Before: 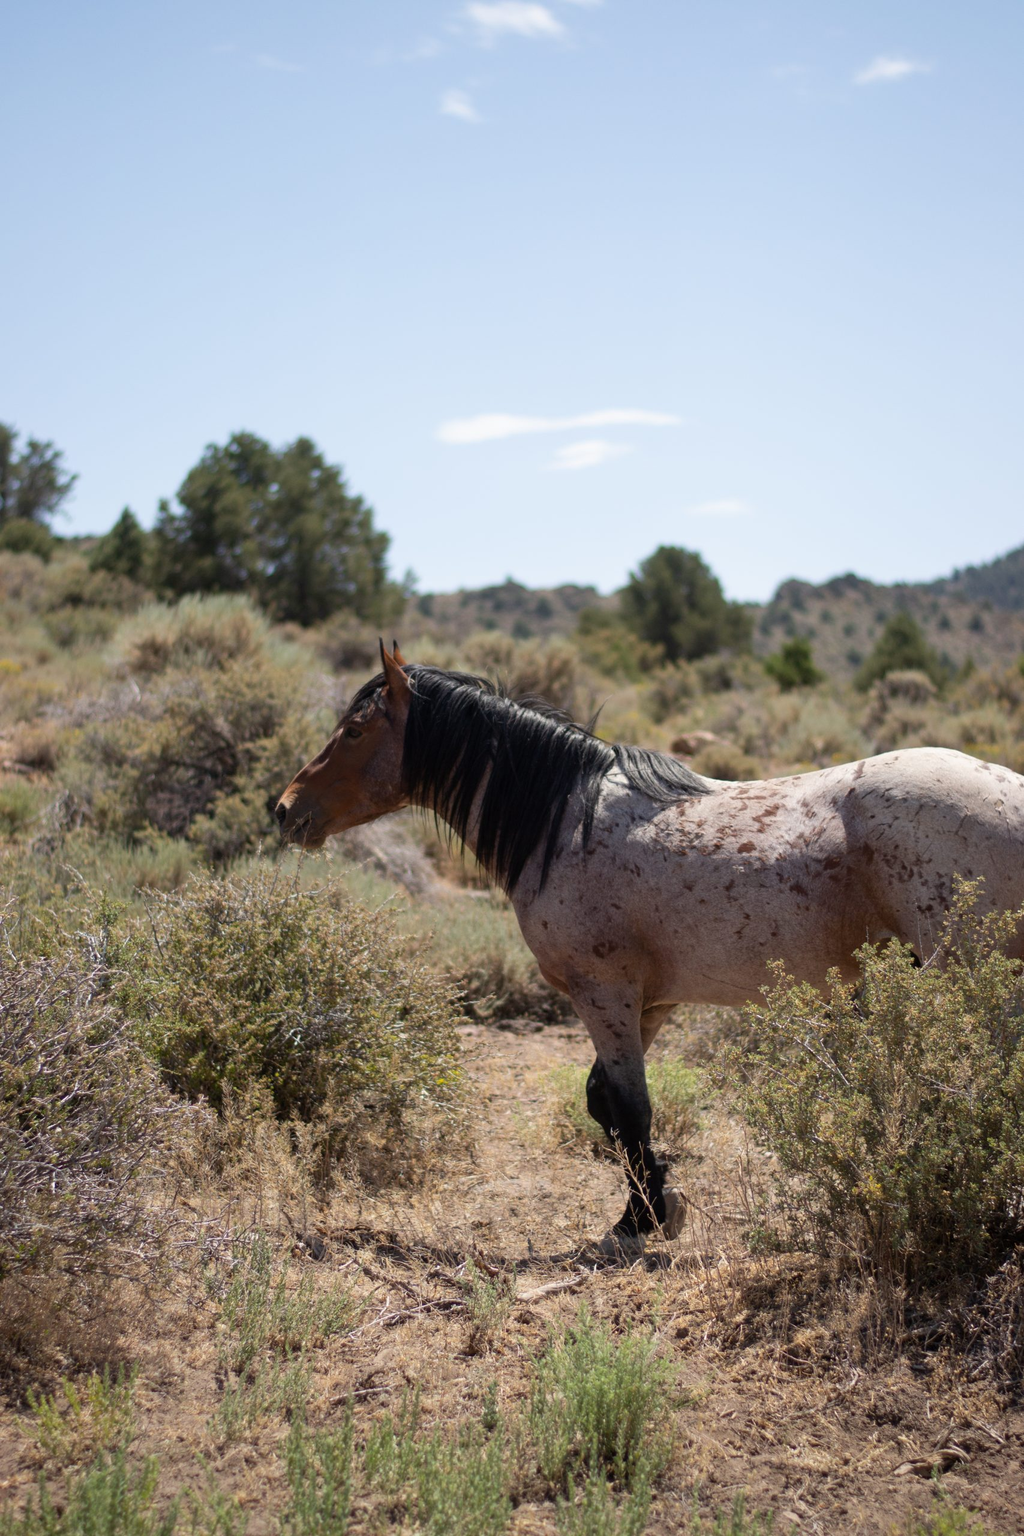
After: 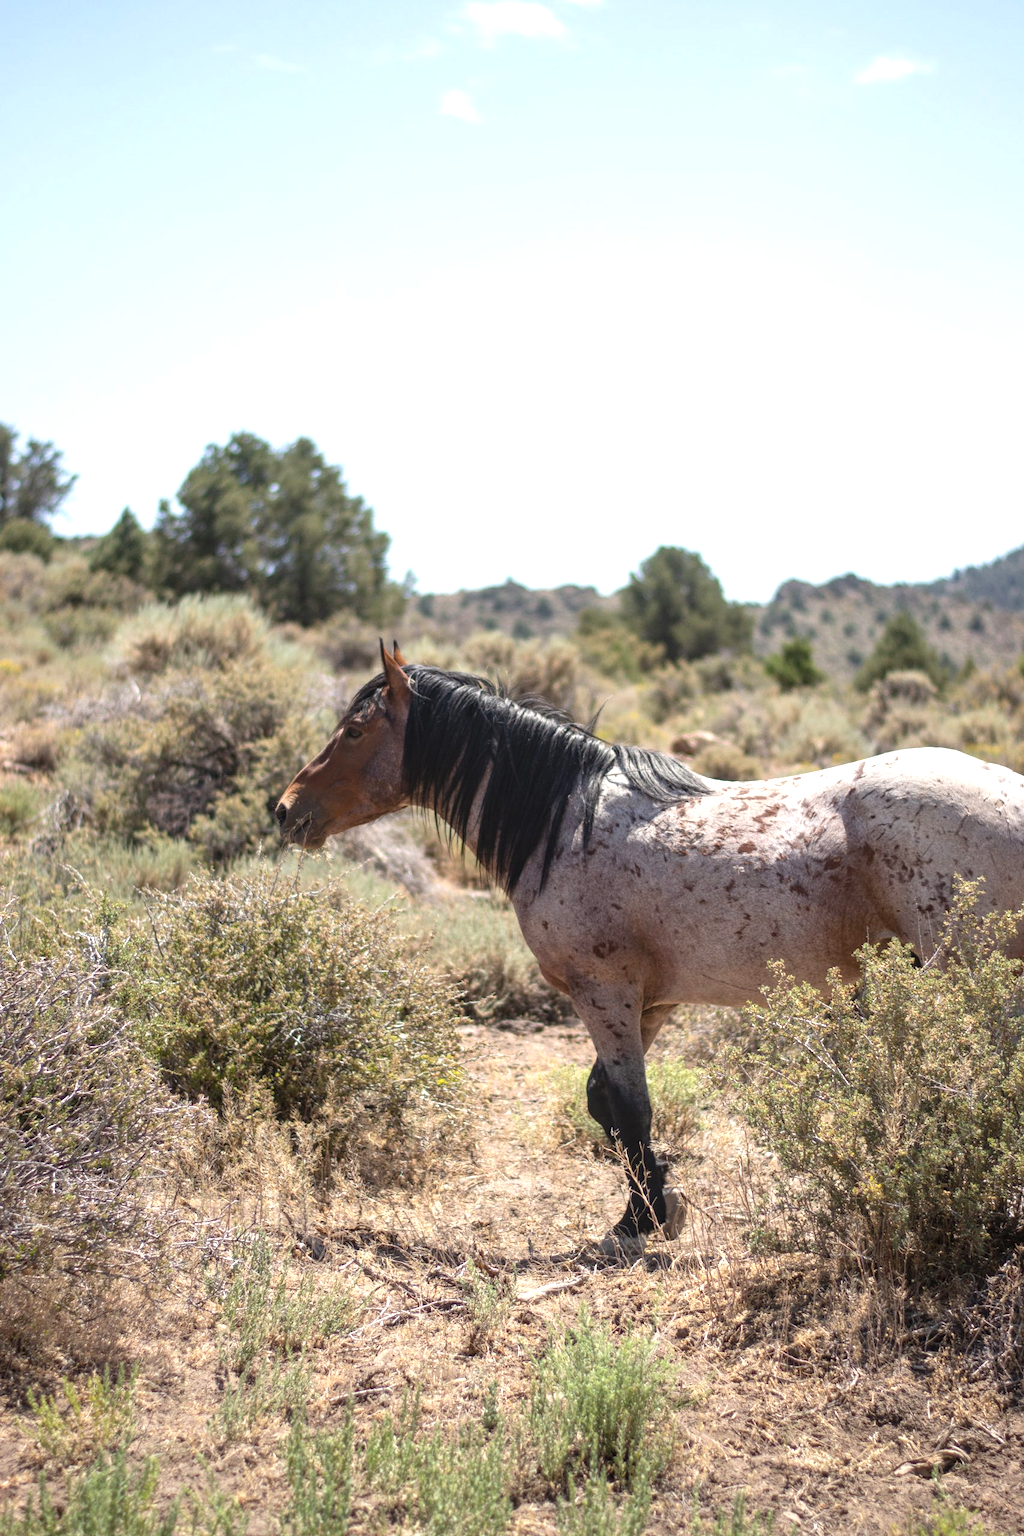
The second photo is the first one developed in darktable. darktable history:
local contrast: on, module defaults
contrast brightness saturation: contrast -0.1, saturation -0.1
exposure: black level correction 0, exposure 0.9 EV, compensate highlight preservation false
